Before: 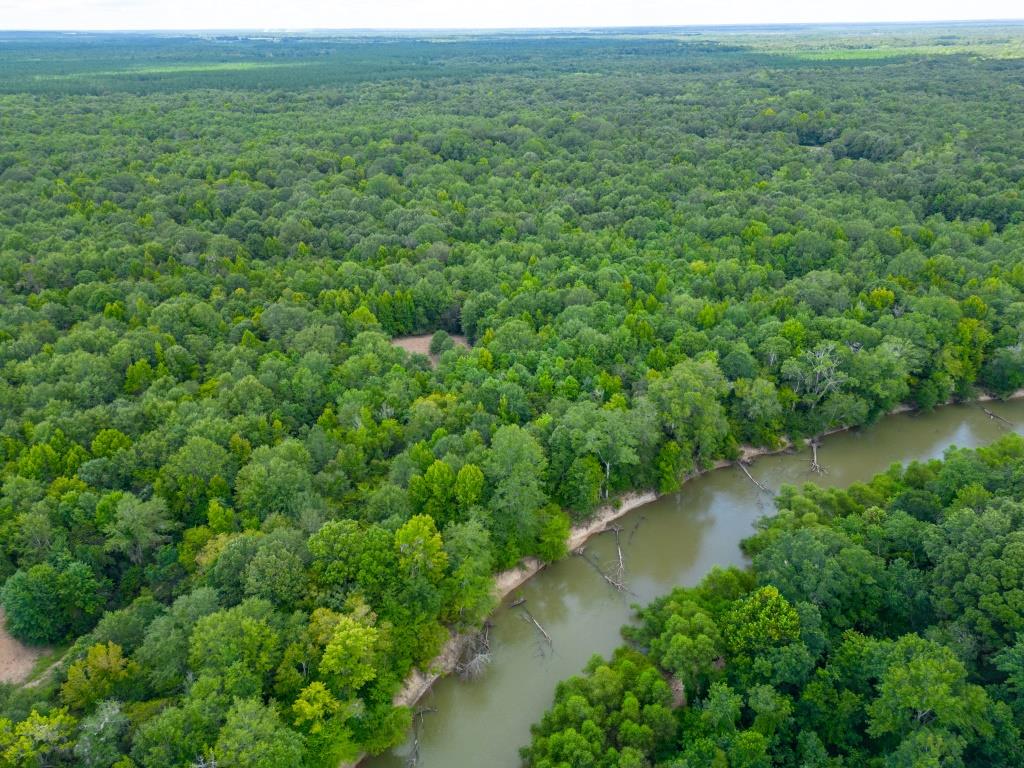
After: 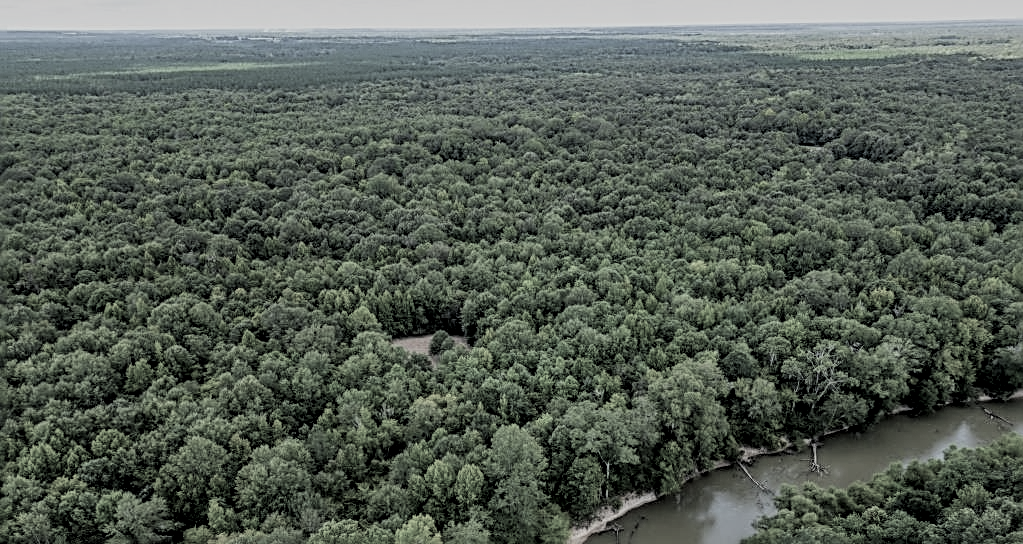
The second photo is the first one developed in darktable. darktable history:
exposure: exposure -0.565 EV, compensate highlight preservation false
local contrast: on, module defaults
crop: right 0.001%, bottom 29.079%
sharpen: radius 2.609, amount 0.694
filmic rgb: black relative exposure -5.12 EV, white relative exposure 3.99 EV, hardness 2.88, contrast 1.298, highlights saturation mix -31.34%, color science v4 (2020), contrast in shadows soft, contrast in highlights soft
shadows and highlights: shadows 25.42, highlights -47.92, soften with gaussian
